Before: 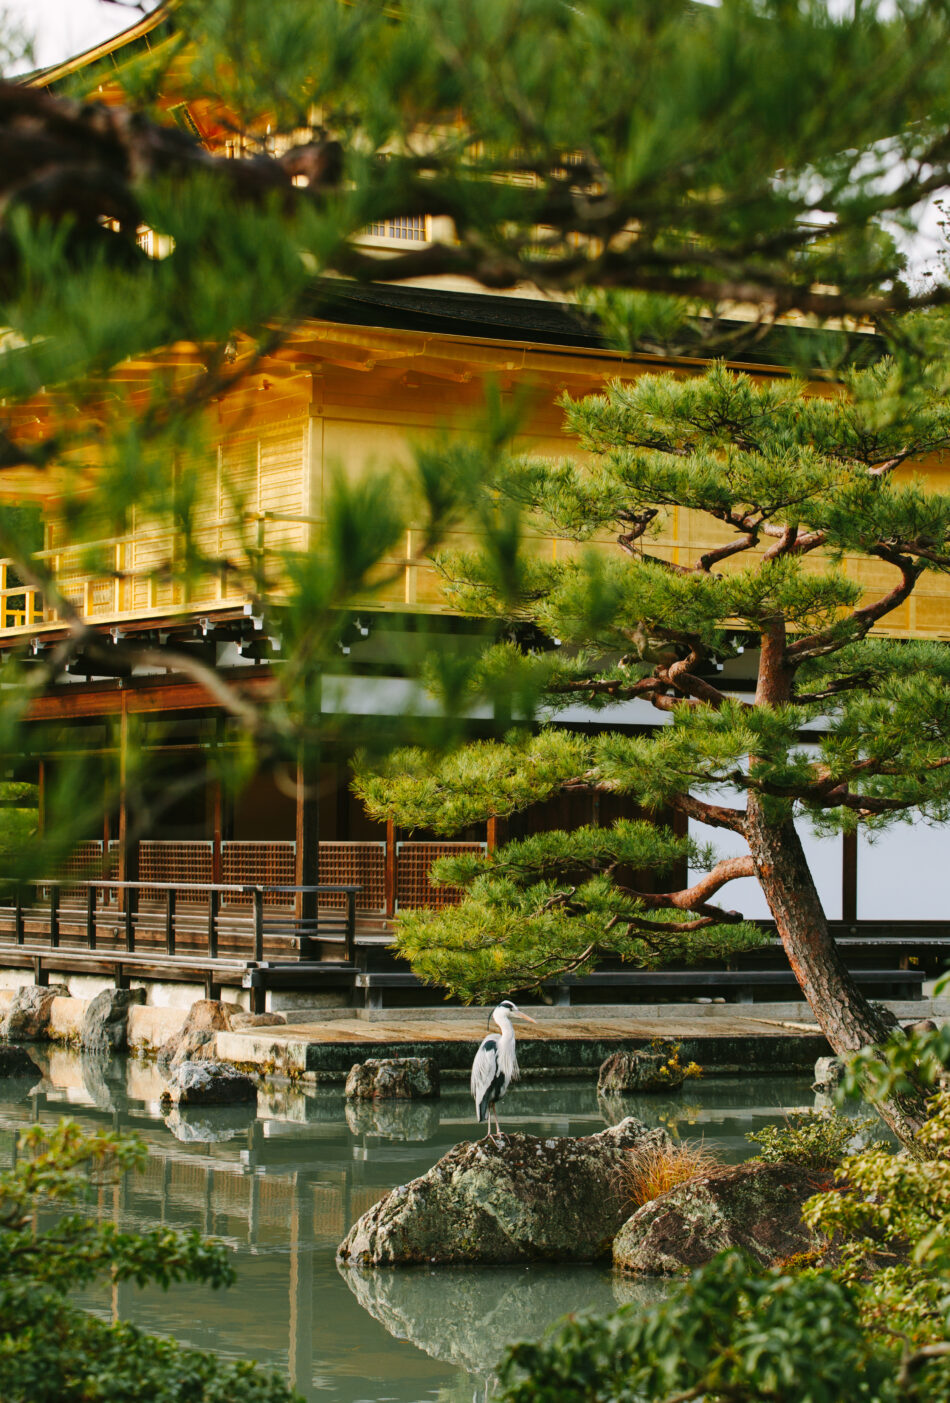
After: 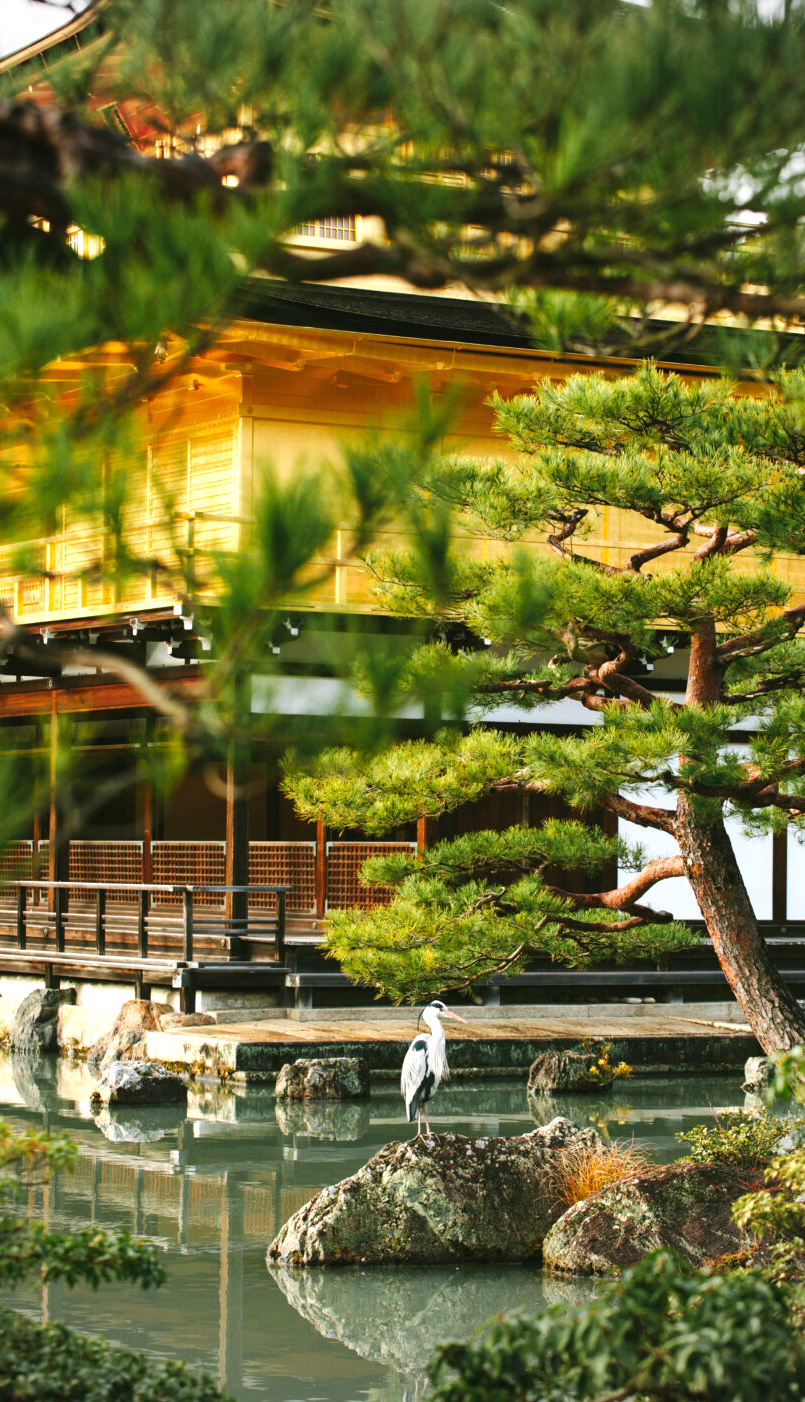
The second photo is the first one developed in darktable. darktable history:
tone equalizer: edges refinement/feathering 500, mask exposure compensation -1.57 EV, preserve details no
vignetting: unbound false
crop: left 7.38%, right 7.824%
exposure: exposure 0.667 EV, compensate highlight preservation false
